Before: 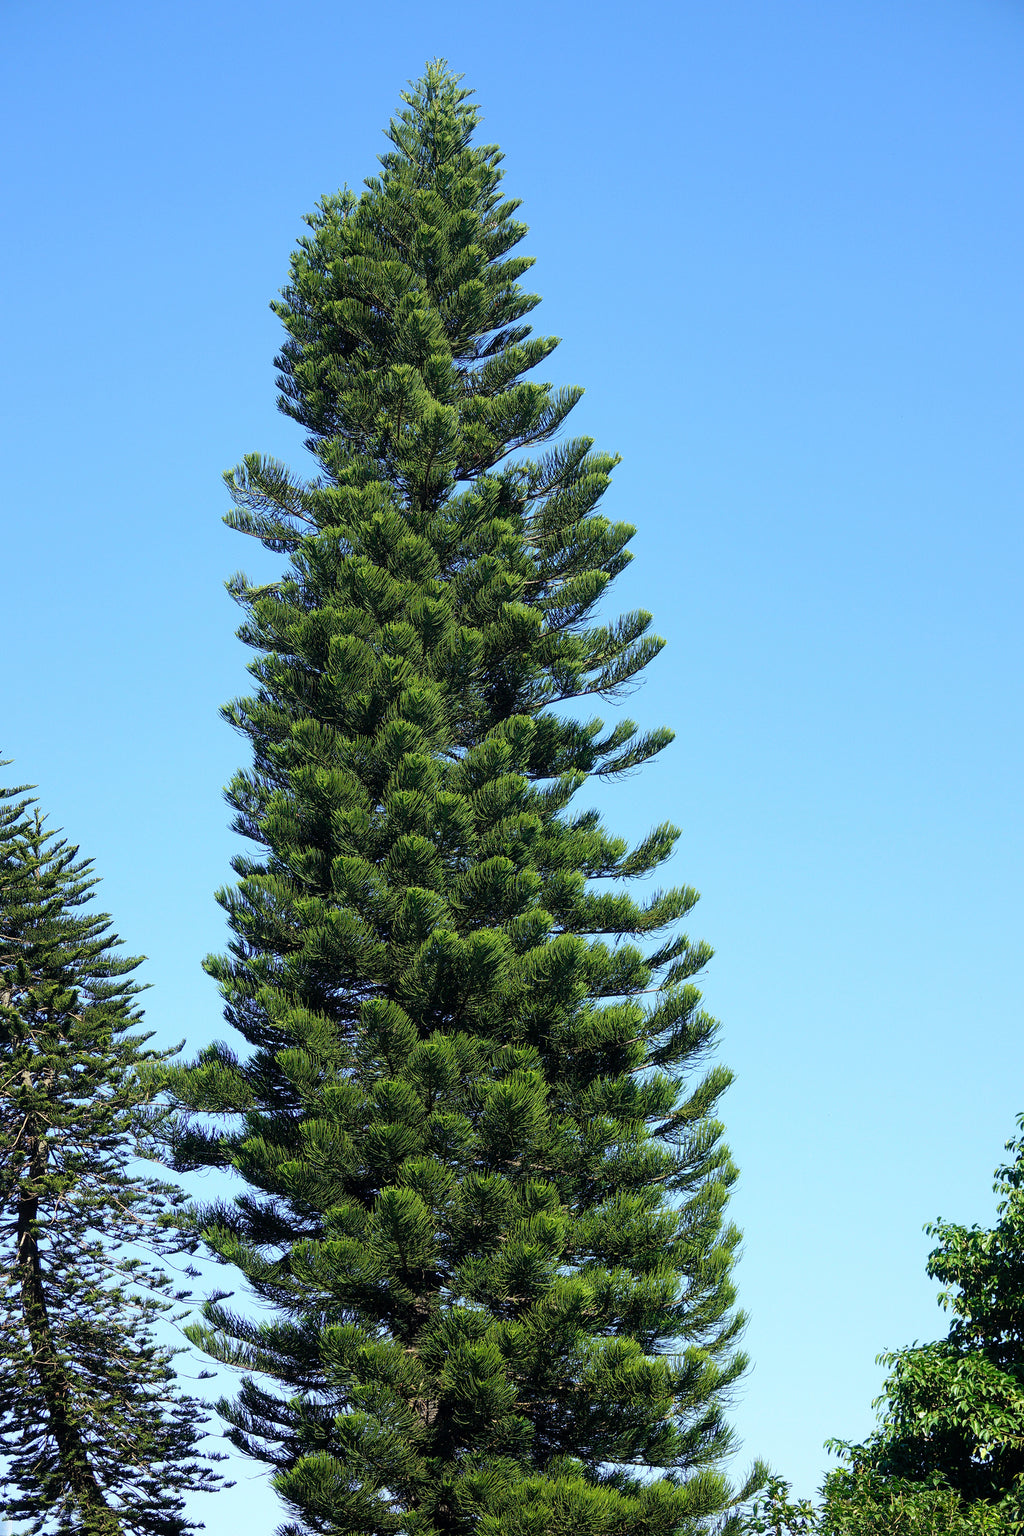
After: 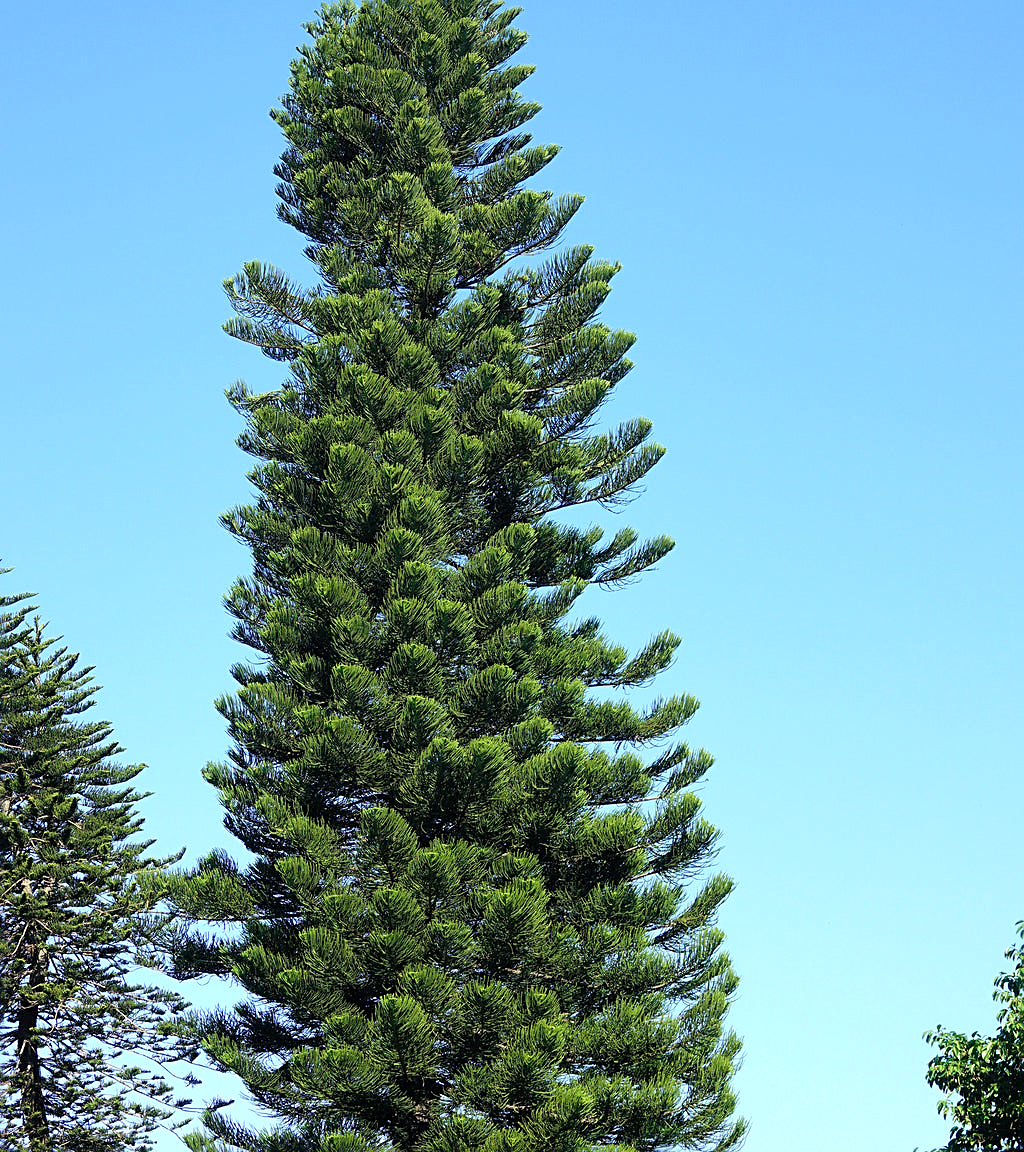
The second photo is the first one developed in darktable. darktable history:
exposure: exposure 0.207 EV, compensate highlight preservation false
sharpen: on, module defaults
crop and rotate: top 12.5%, bottom 12.5%
